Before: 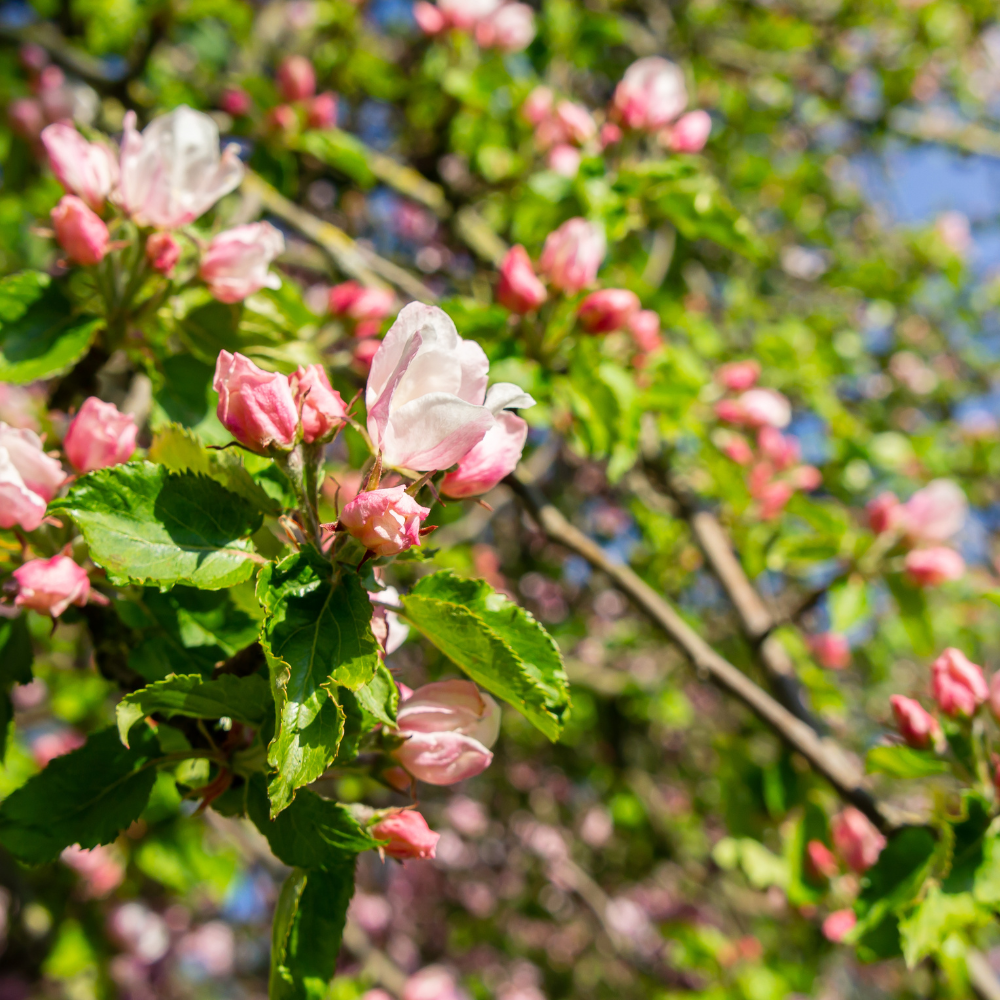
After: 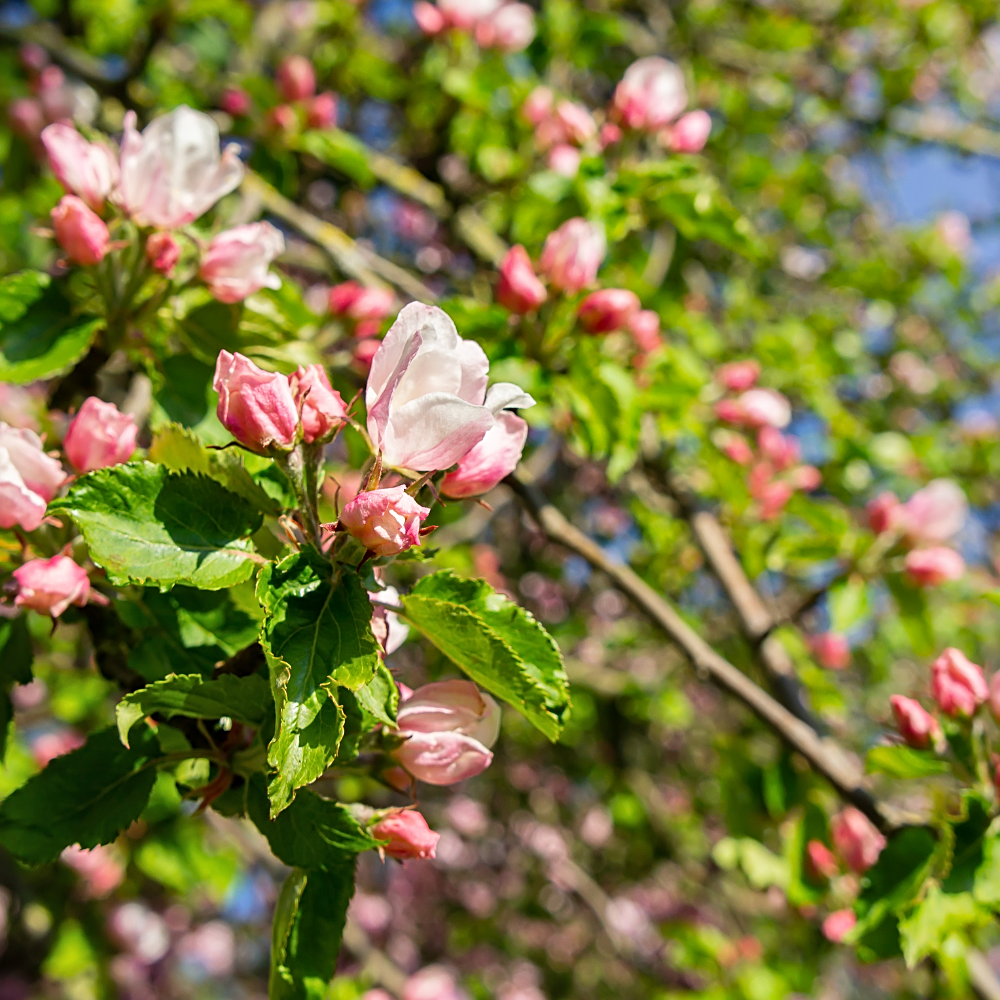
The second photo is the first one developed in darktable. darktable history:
sharpen: on, module defaults
shadows and highlights: shadows 30.6, highlights -63.1, soften with gaussian
